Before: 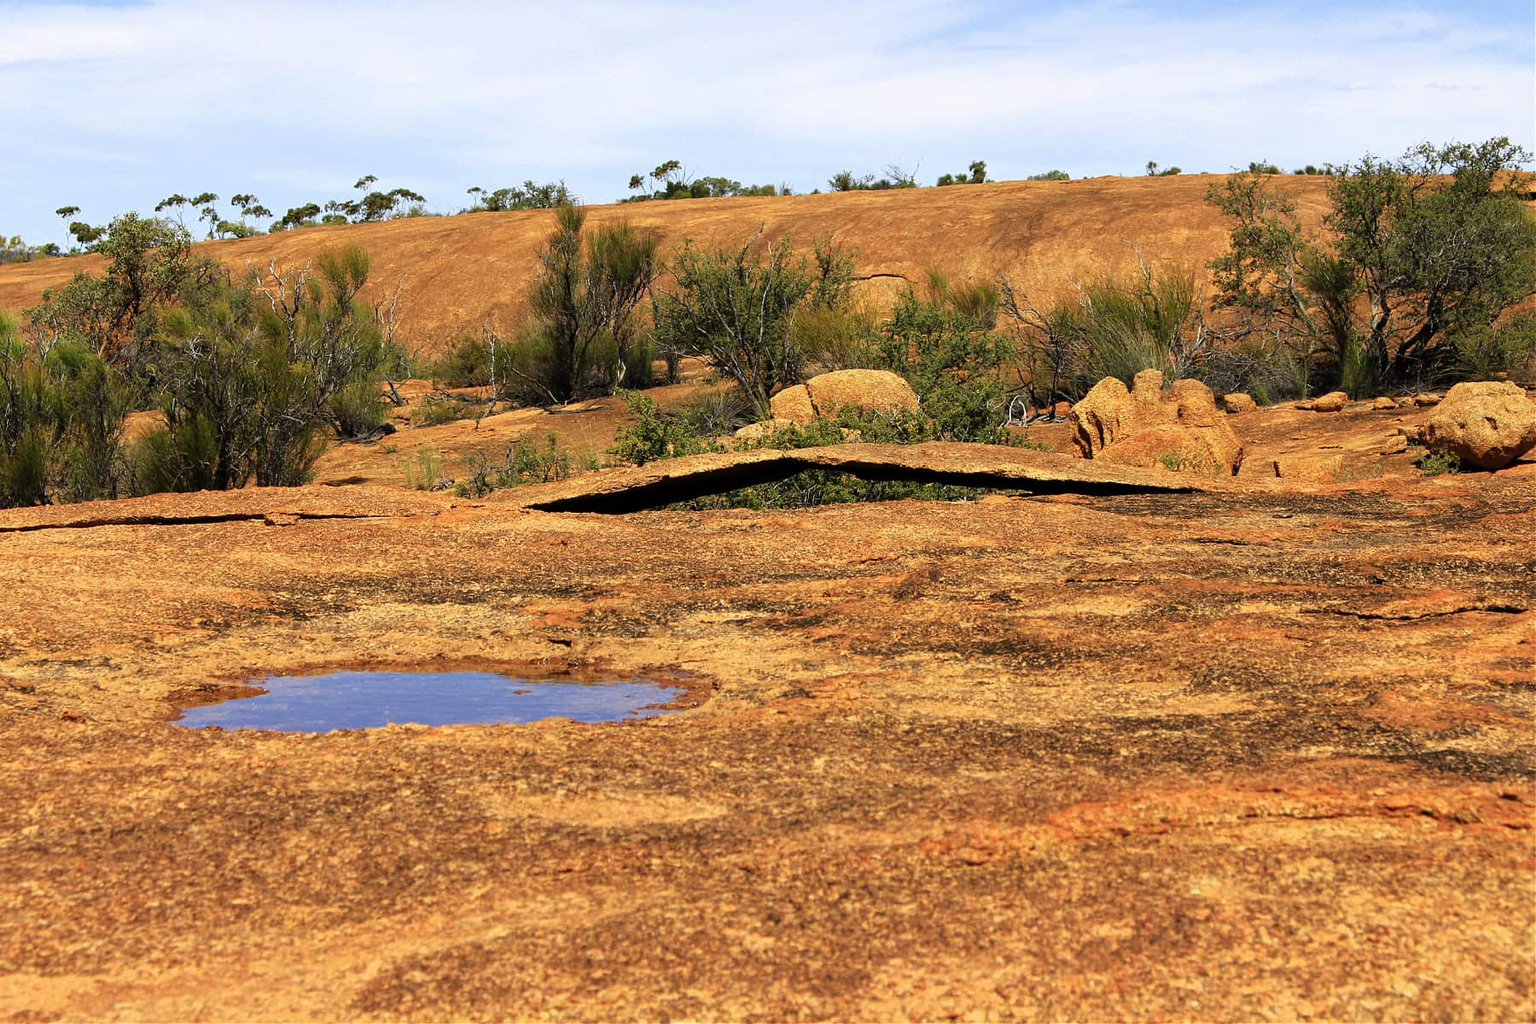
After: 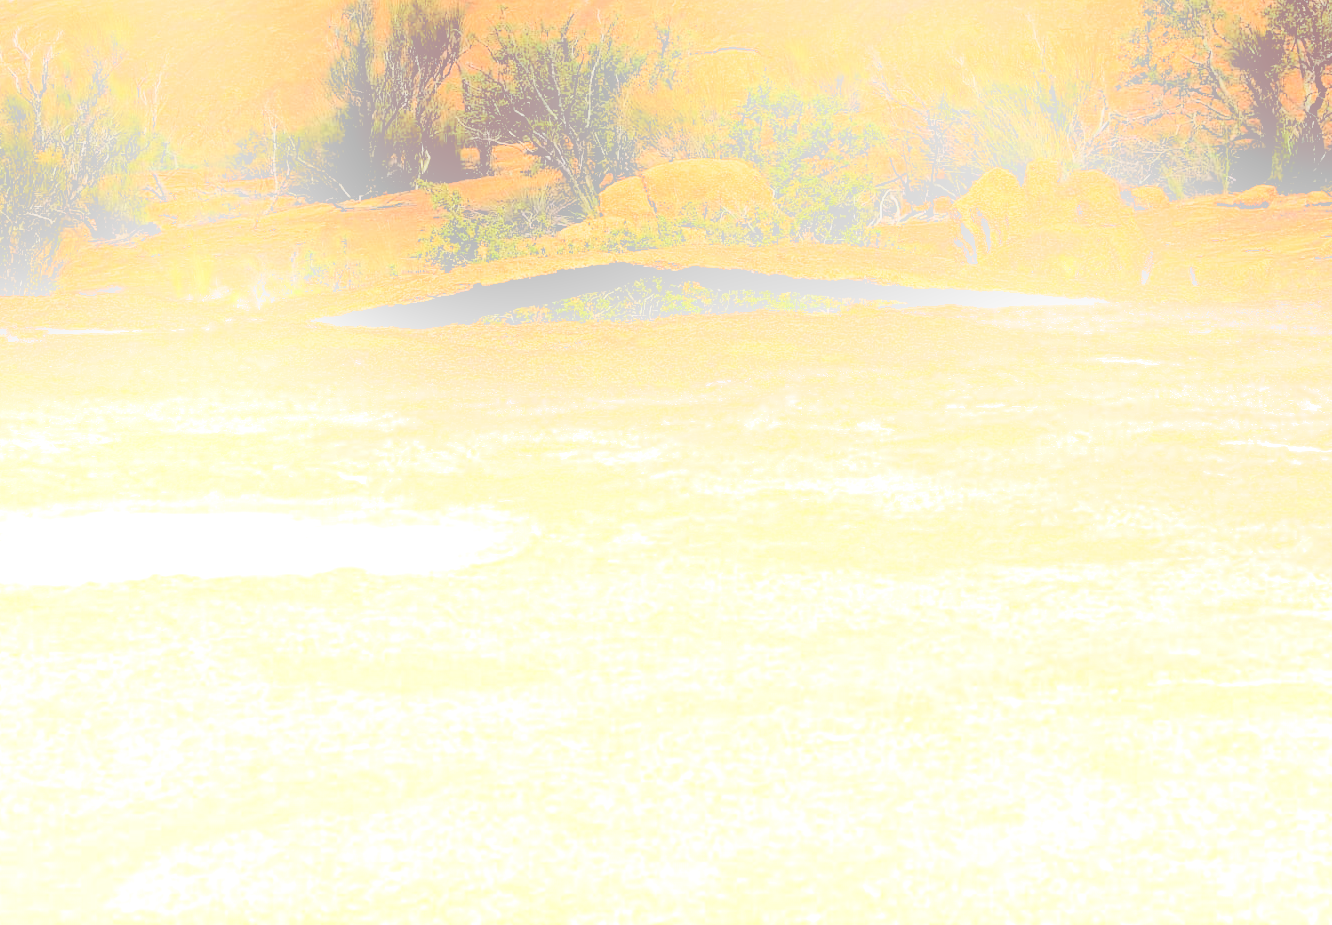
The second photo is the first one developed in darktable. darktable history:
crop: left 16.871%, top 22.857%, right 9.116%
split-toning: highlights › saturation 0, balance -61.83
bloom: size 25%, threshold 5%, strength 90%
filmic rgb: black relative exposure -3.21 EV, white relative exposure 7.02 EV, hardness 1.46, contrast 1.35
rgb levels: preserve colors sum RGB, levels [[0.038, 0.433, 0.934], [0, 0.5, 1], [0, 0.5, 1]]
